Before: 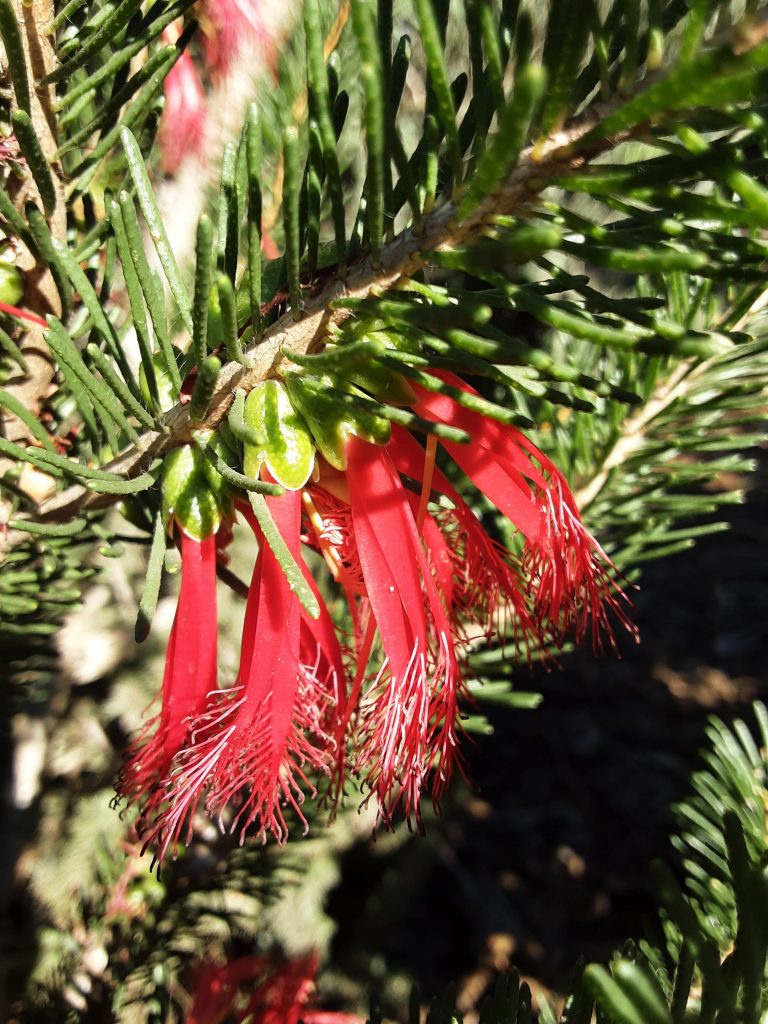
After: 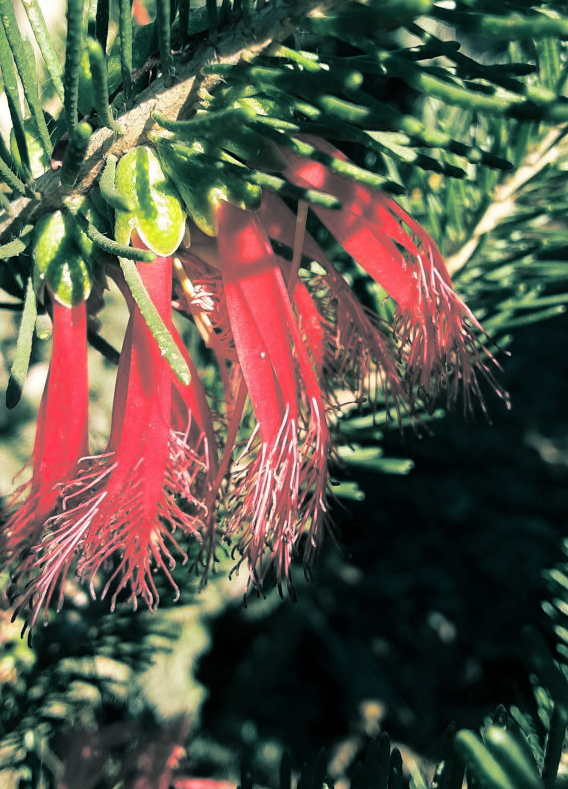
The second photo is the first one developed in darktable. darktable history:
split-toning: shadows › hue 186.43°, highlights › hue 49.29°, compress 30.29%
crop: left 16.871%, top 22.857%, right 9.116%
